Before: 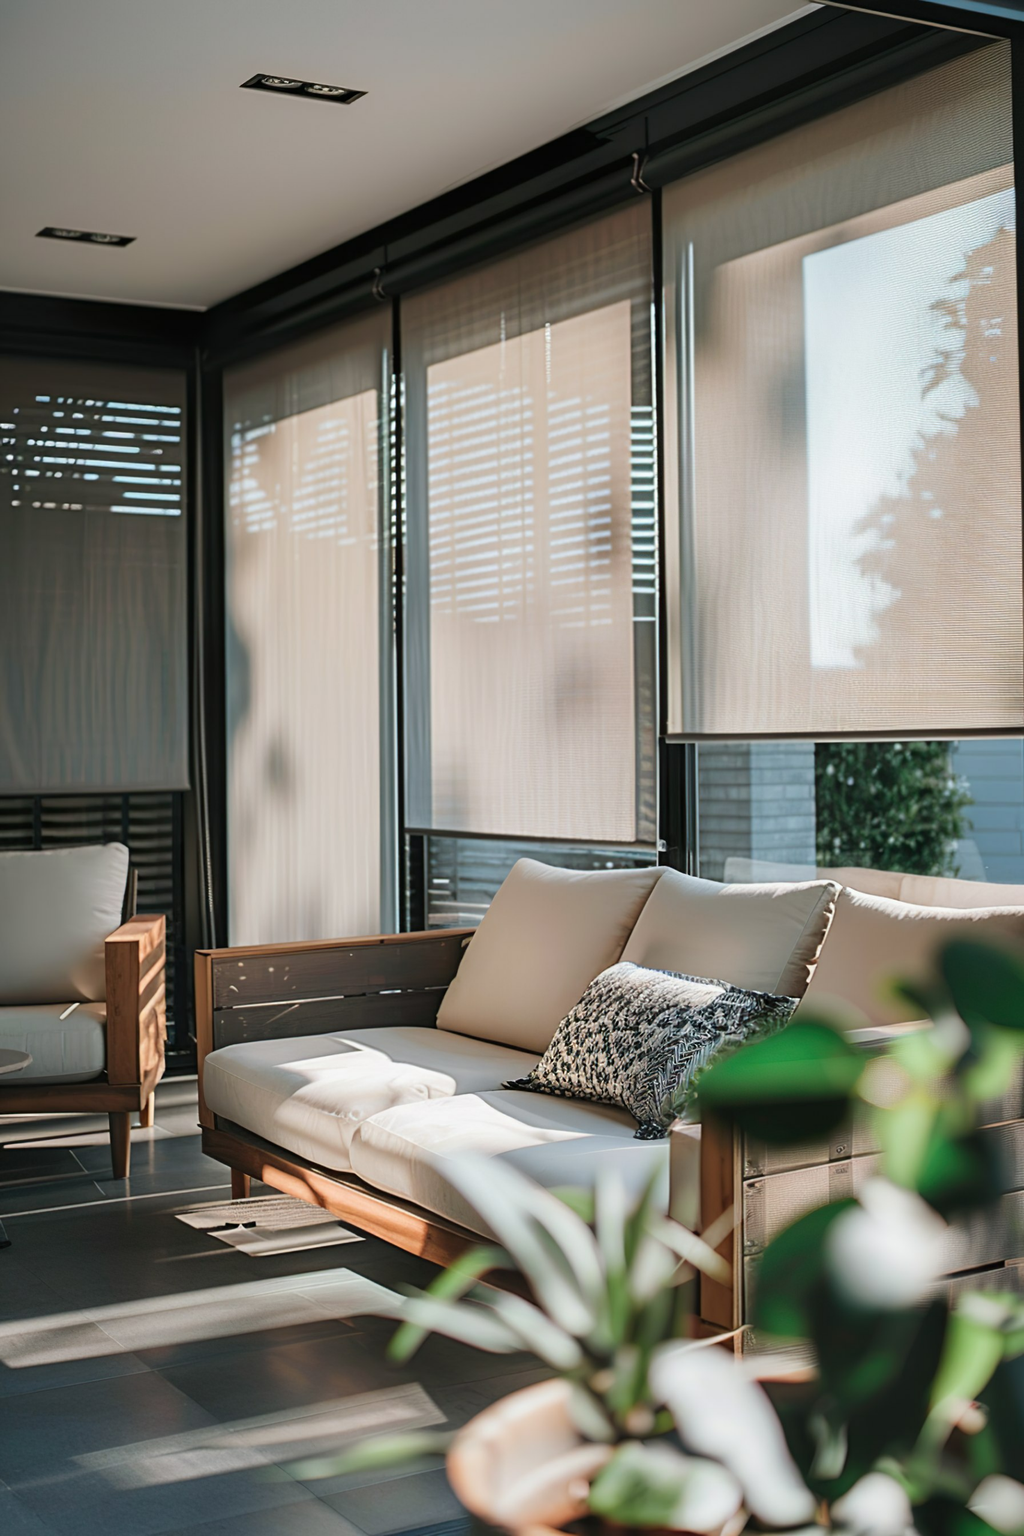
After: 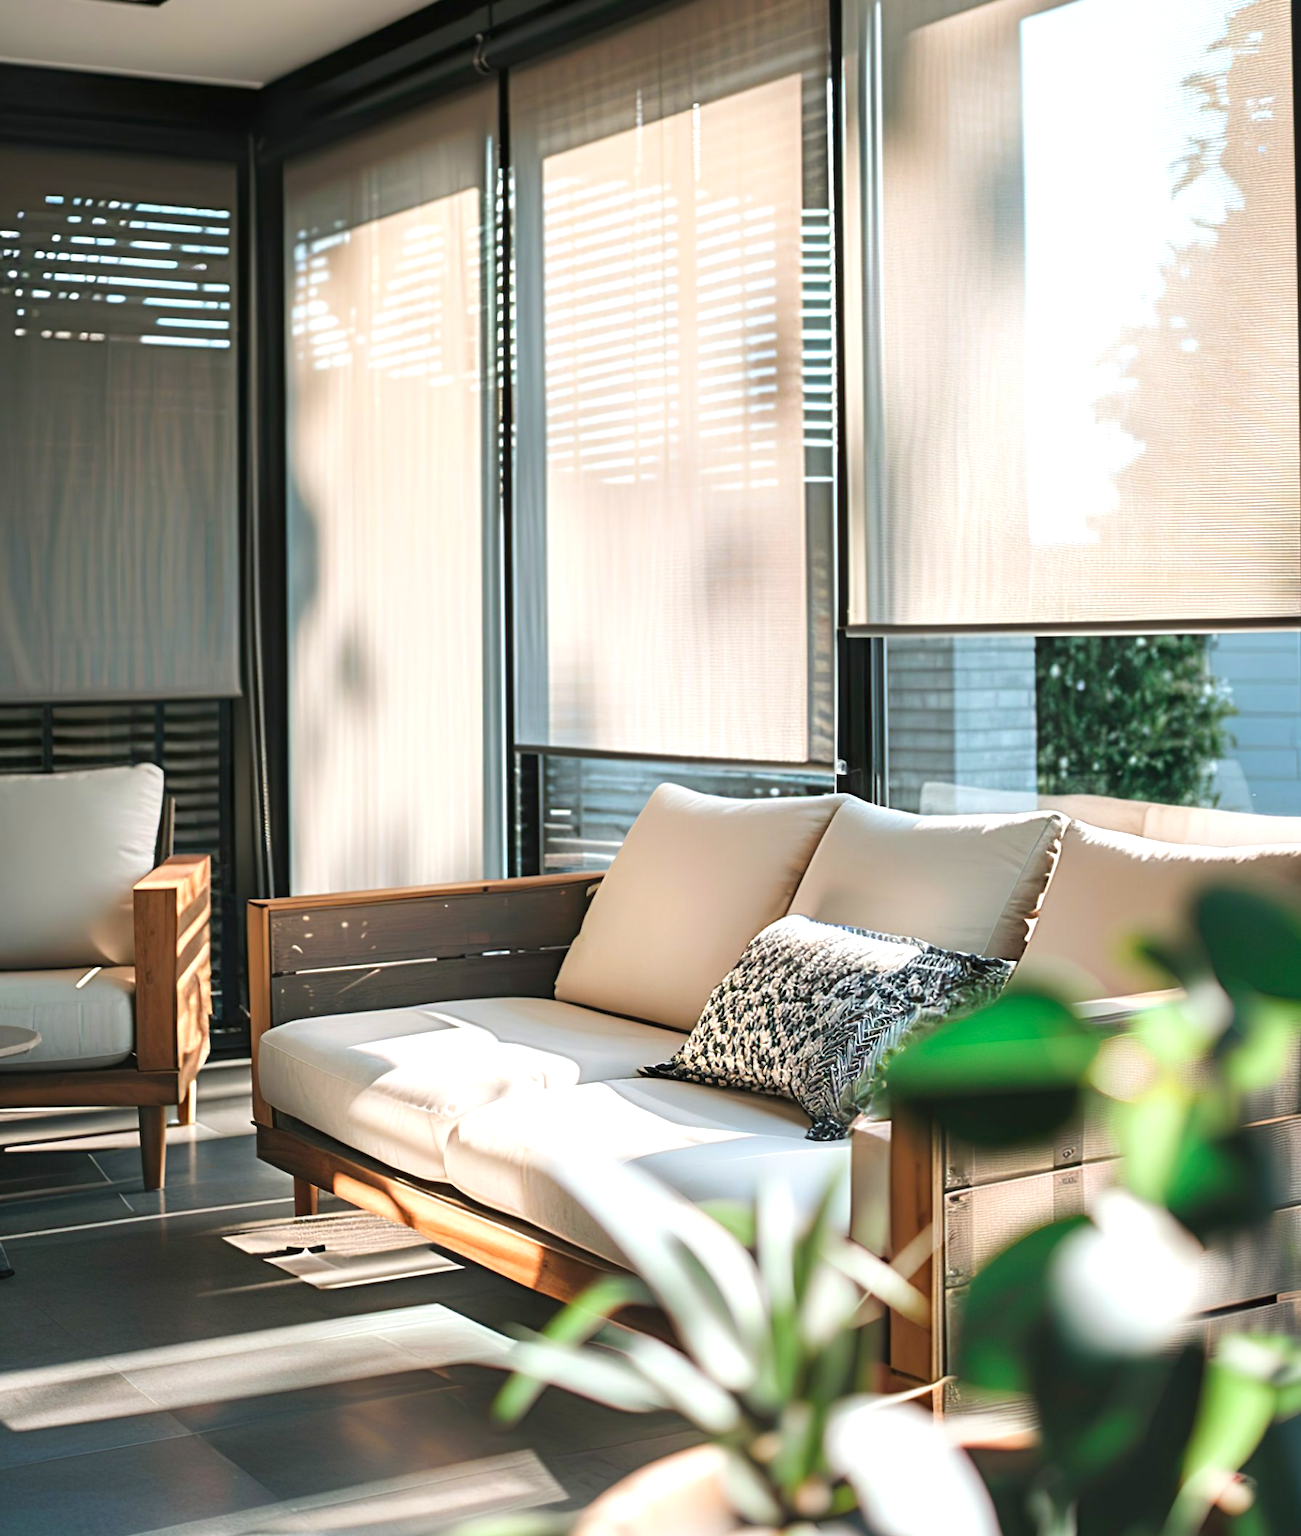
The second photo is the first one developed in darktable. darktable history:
color balance: output saturation 110%
exposure: exposure 0.74 EV, compensate highlight preservation false
crop and rotate: top 15.774%, bottom 5.506%
